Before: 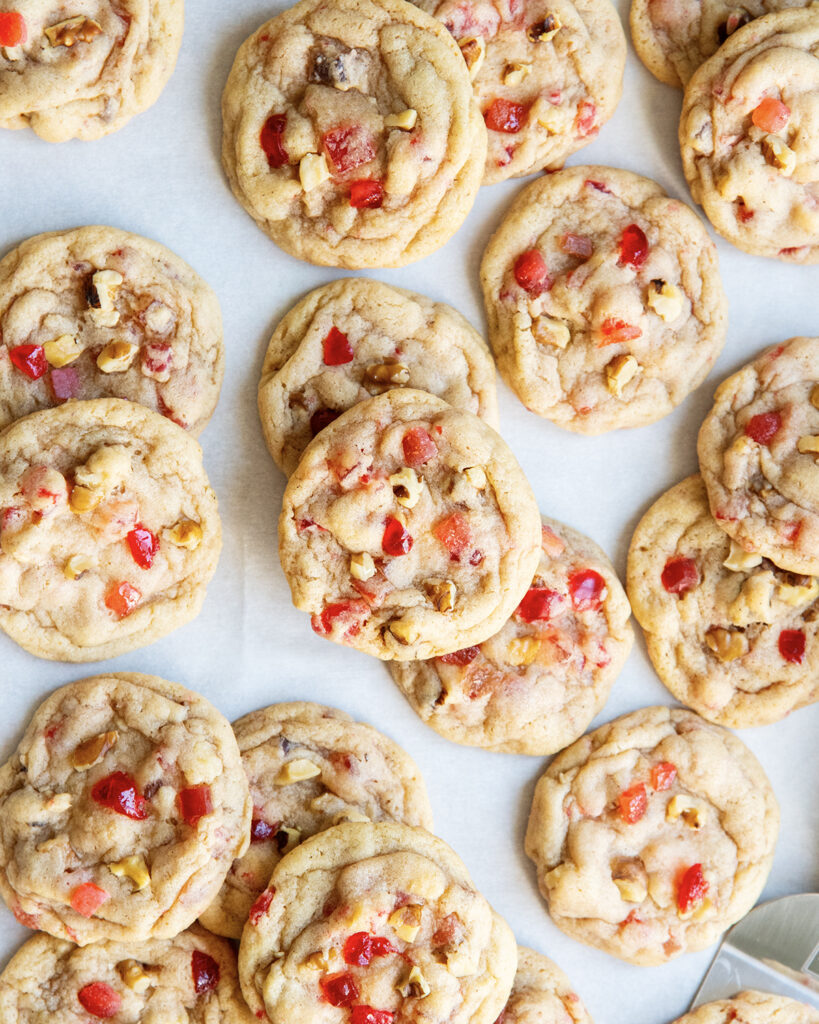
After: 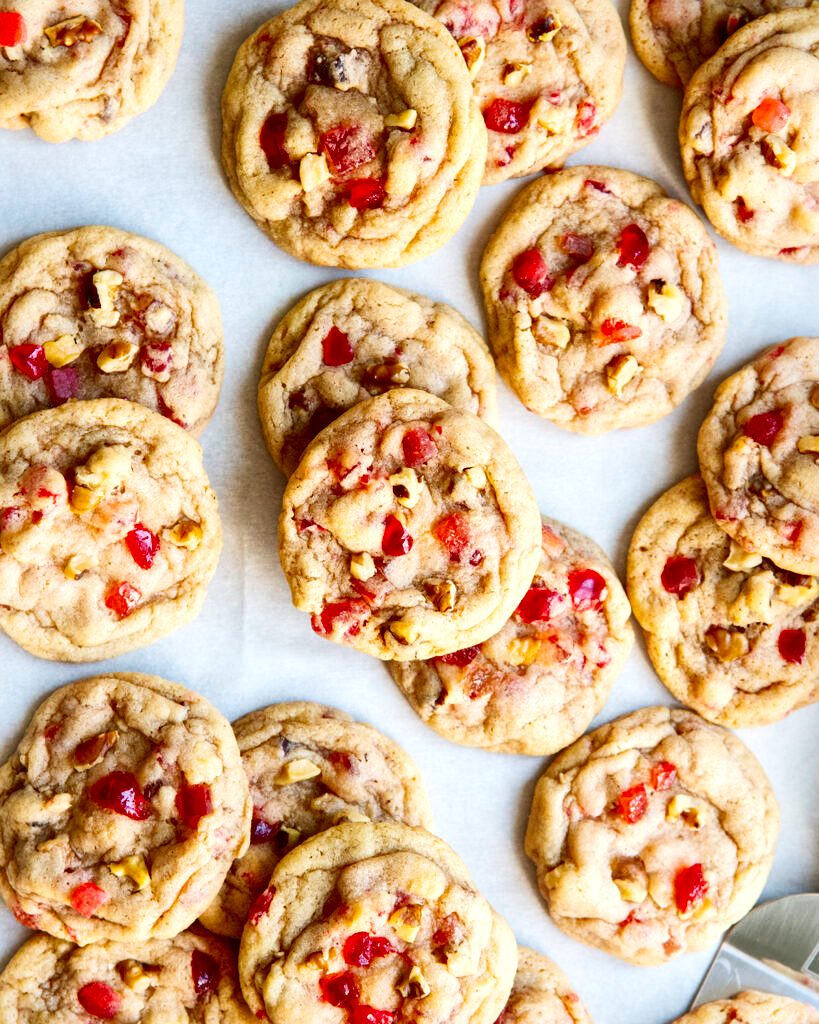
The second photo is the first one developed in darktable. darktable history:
local contrast: mode bilateral grid, contrast 20, coarseness 50, detail 171%, midtone range 0.2
contrast equalizer: octaves 7, y [[0.6 ×6], [0.55 ×6], [0 ×6], [0 ×6], [0 ×6]], mix -0.3
contrast brightness saturation: contrast 0.22, brightness -0.19, saturation 0.24
